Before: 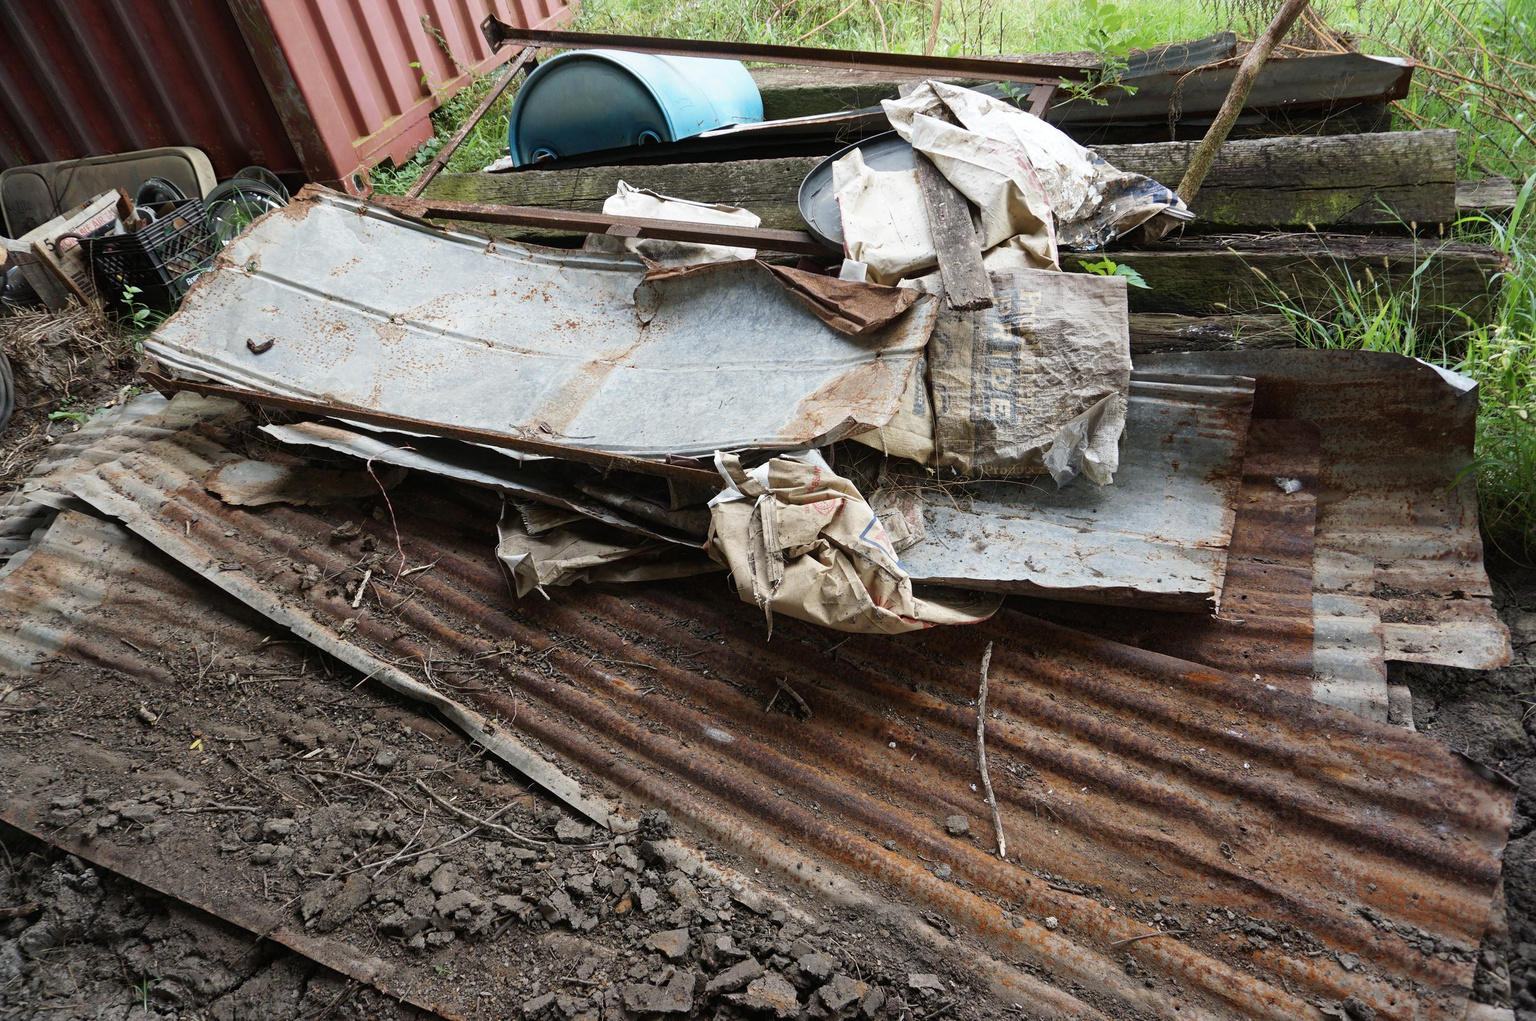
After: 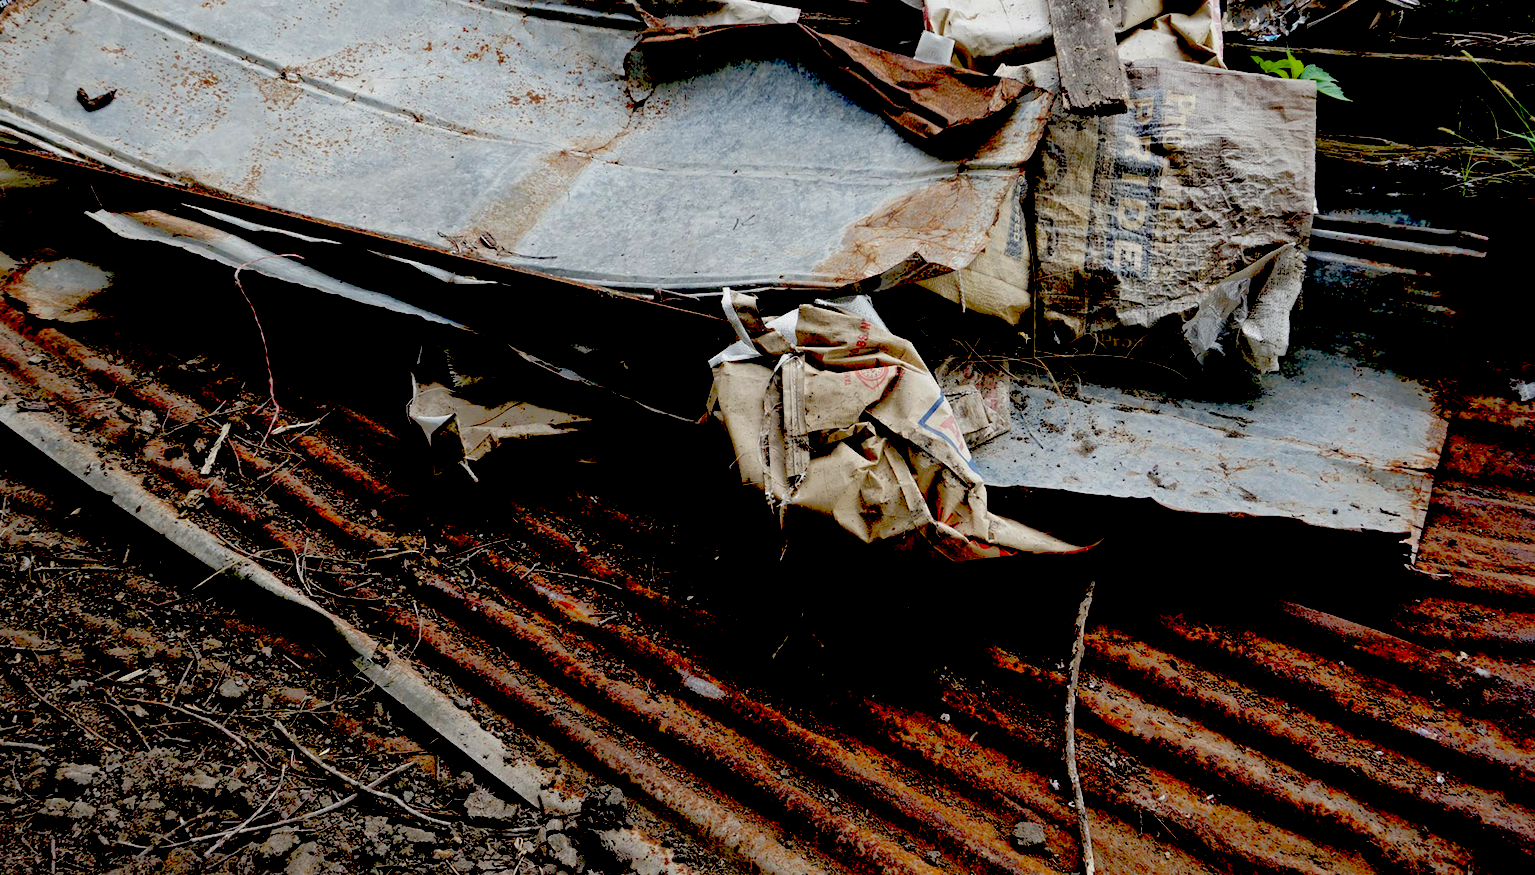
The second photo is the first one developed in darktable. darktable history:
crop and rotate: angle -3.78°, left 9.752%, top 21.247%, right 12.201%, bottom 11.82%
shadows and highlights: on, module defaults
exposure: black level correction 0.099, exposure -0.093 EV, compensate exposure bias true, compensate highlight preservation false
